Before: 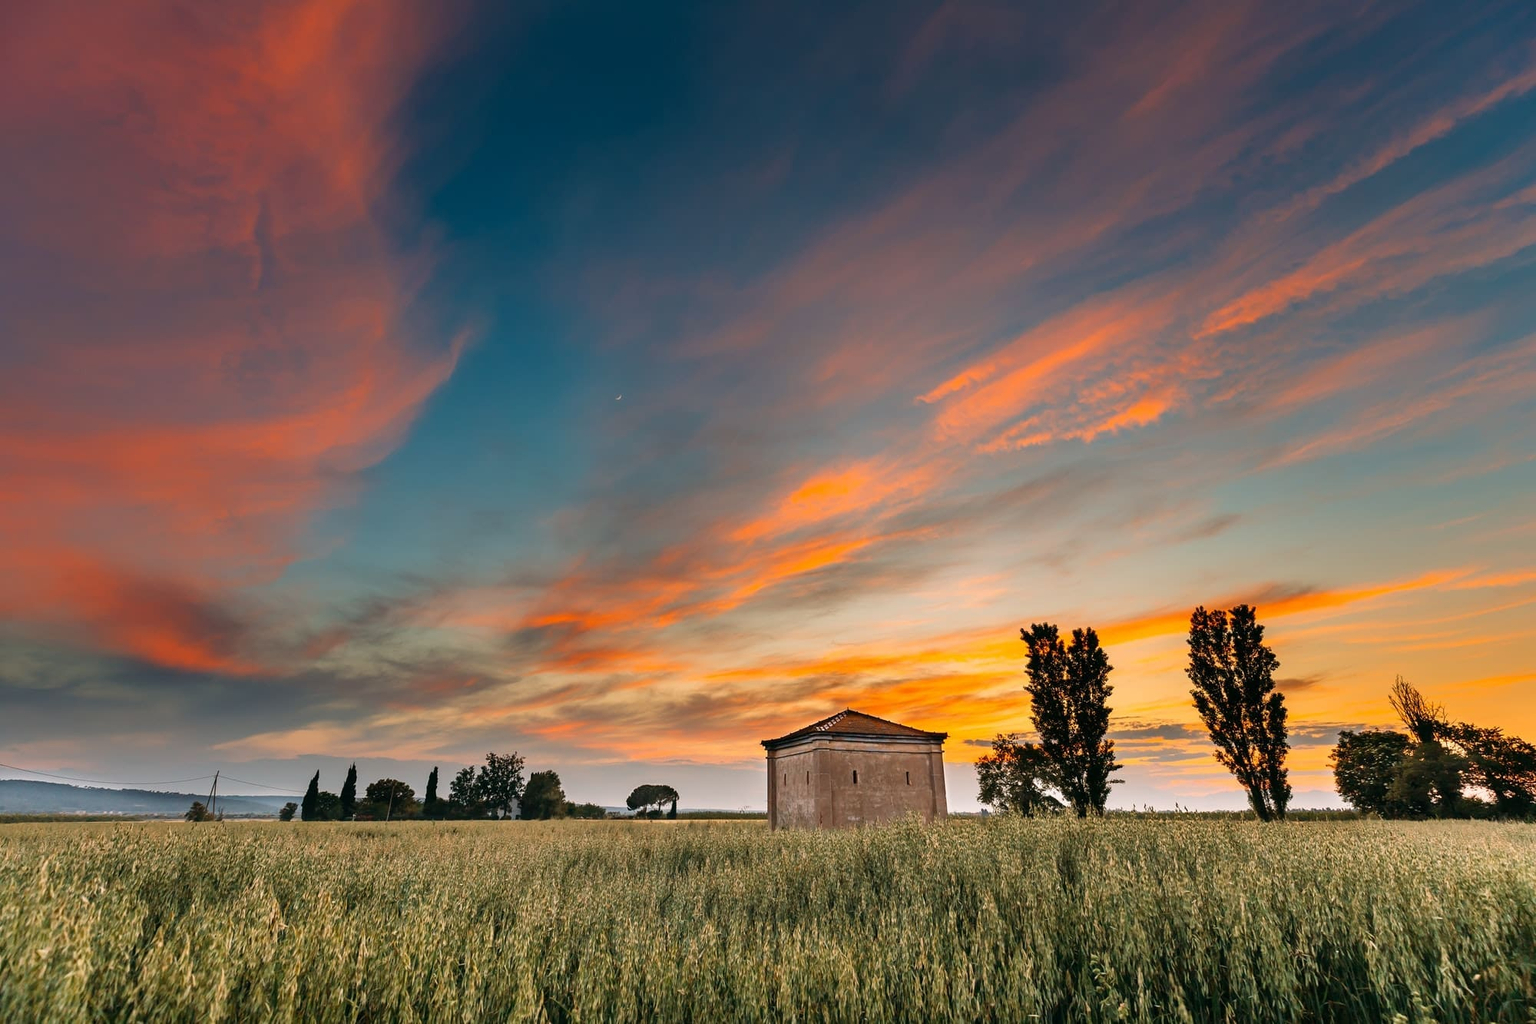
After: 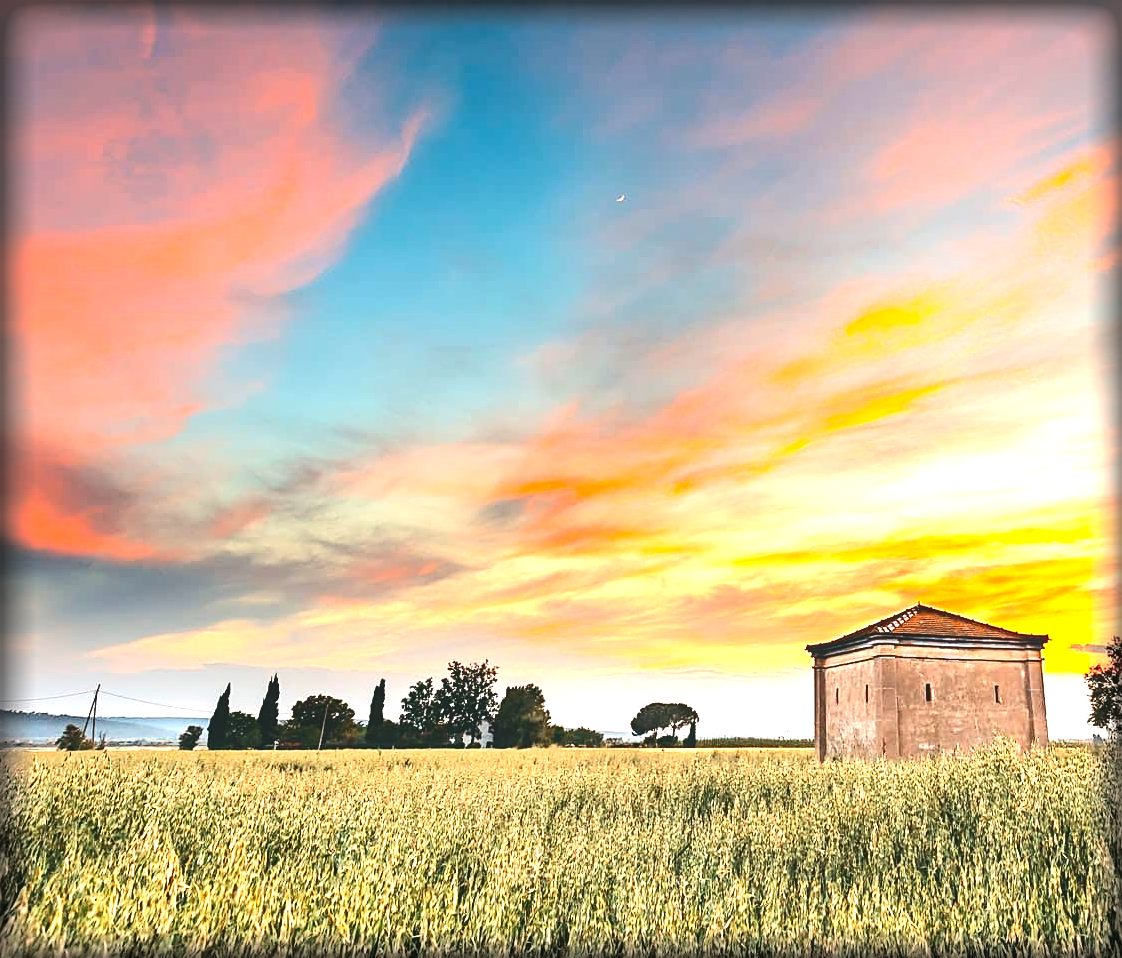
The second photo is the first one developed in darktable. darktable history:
contrast brightness saturation: contrast 0.15, brightness -0.014, saturation 0.095
vignetting: fall-off start 93.57%, fall-off radius 6.02%, brightness -0.794, automatic ratio true, width/height ratio 1.33, shape 0.047
crop: left 9.276%, top 23.948%, right 34.61%, bottom 4.136%
sharpen: on, module defaults
local contrast: highlights 67%, shadows 68%, detail 82%, midtone range 0.327
tone equalizer: -8 EV -0.719 EV, -7 EV -0.707 EV, -6 EV -0.592 EV, -5 EV -0.38 EV, -3 EV 0.39 EV, -2 EV 0.6 EV, -1 EV 0.683 EV, +0 EV 0.731 EV, edges refinement/feathering 500, mask exposure compensation -1.57 EV, preserve details no
exposure: black level correction 0, exposure 1.124 EV, compensate highlight preservation false
